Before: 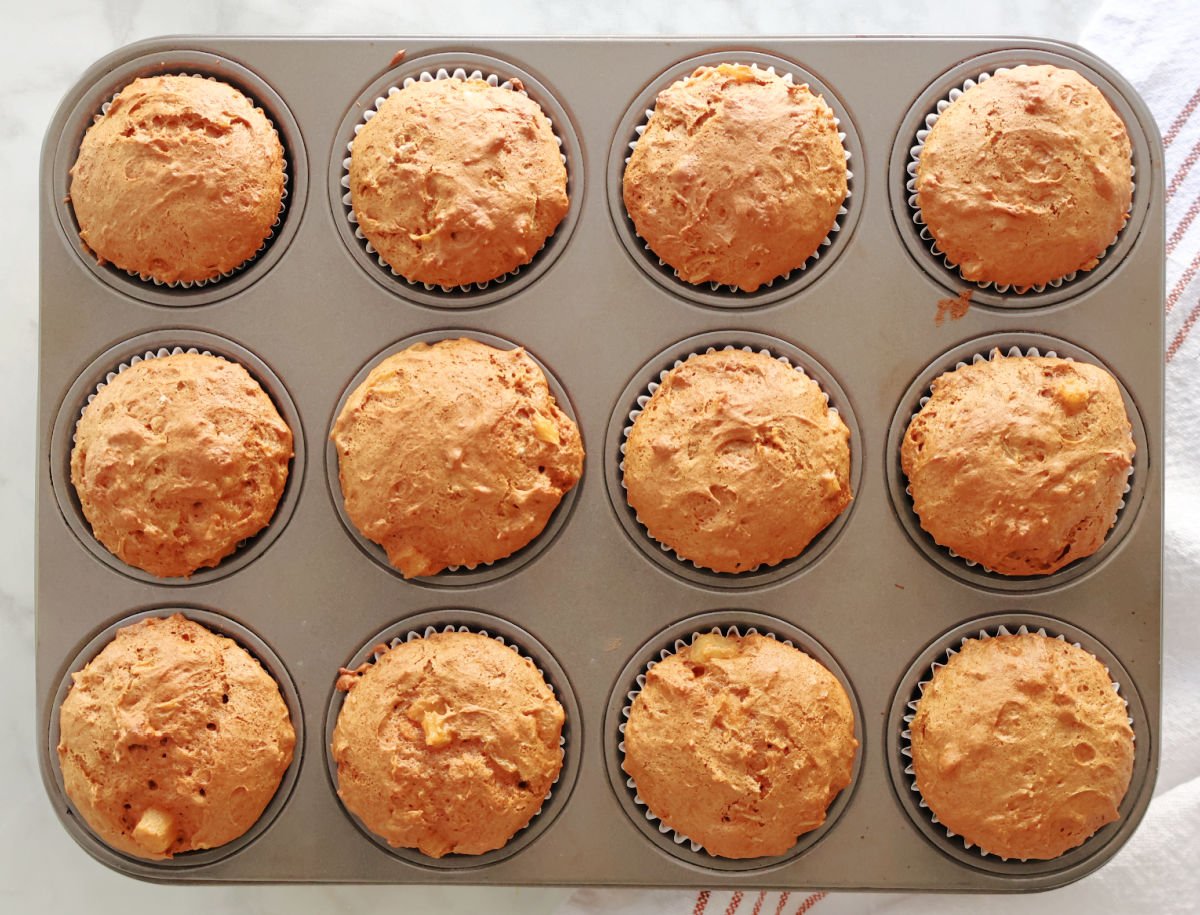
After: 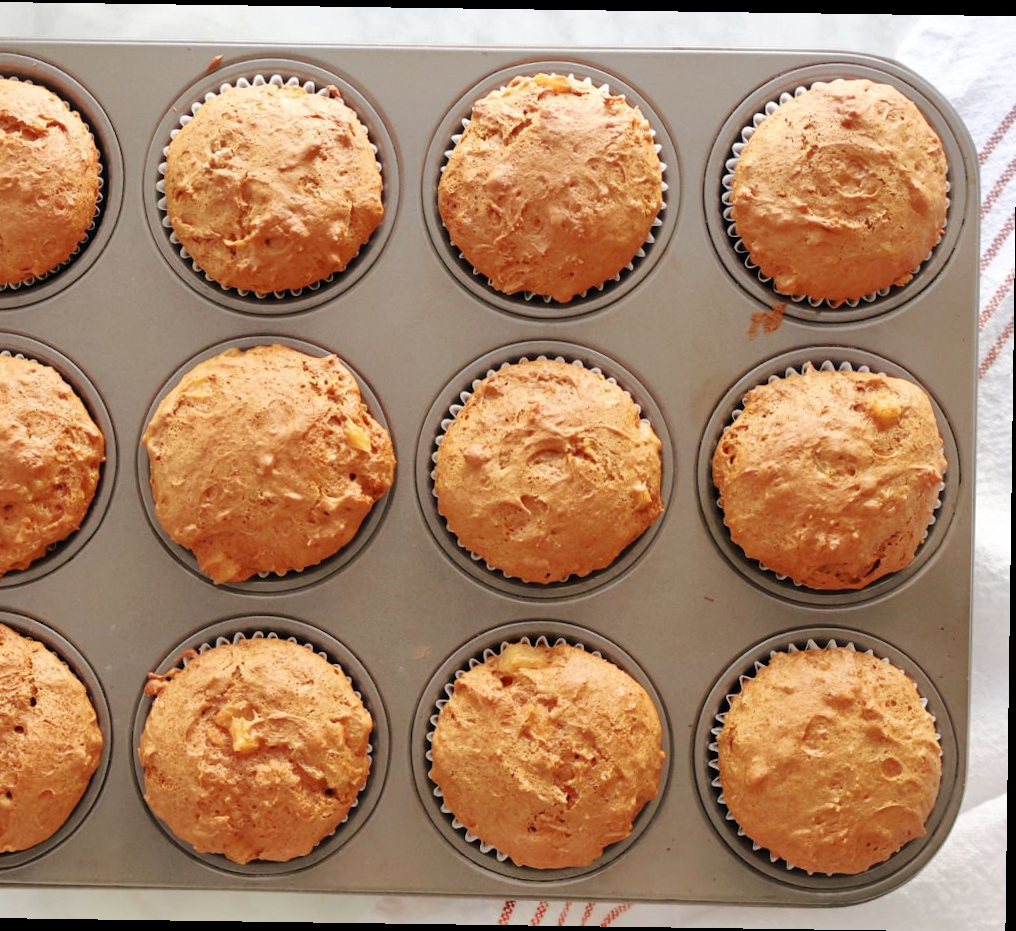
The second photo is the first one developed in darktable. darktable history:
crop: left 16.145%
shadows and highlights: shadows color adjustment 97.66%, soften with gaussian
rotate and perspective: rotation 0.8°, automatic cropping off
